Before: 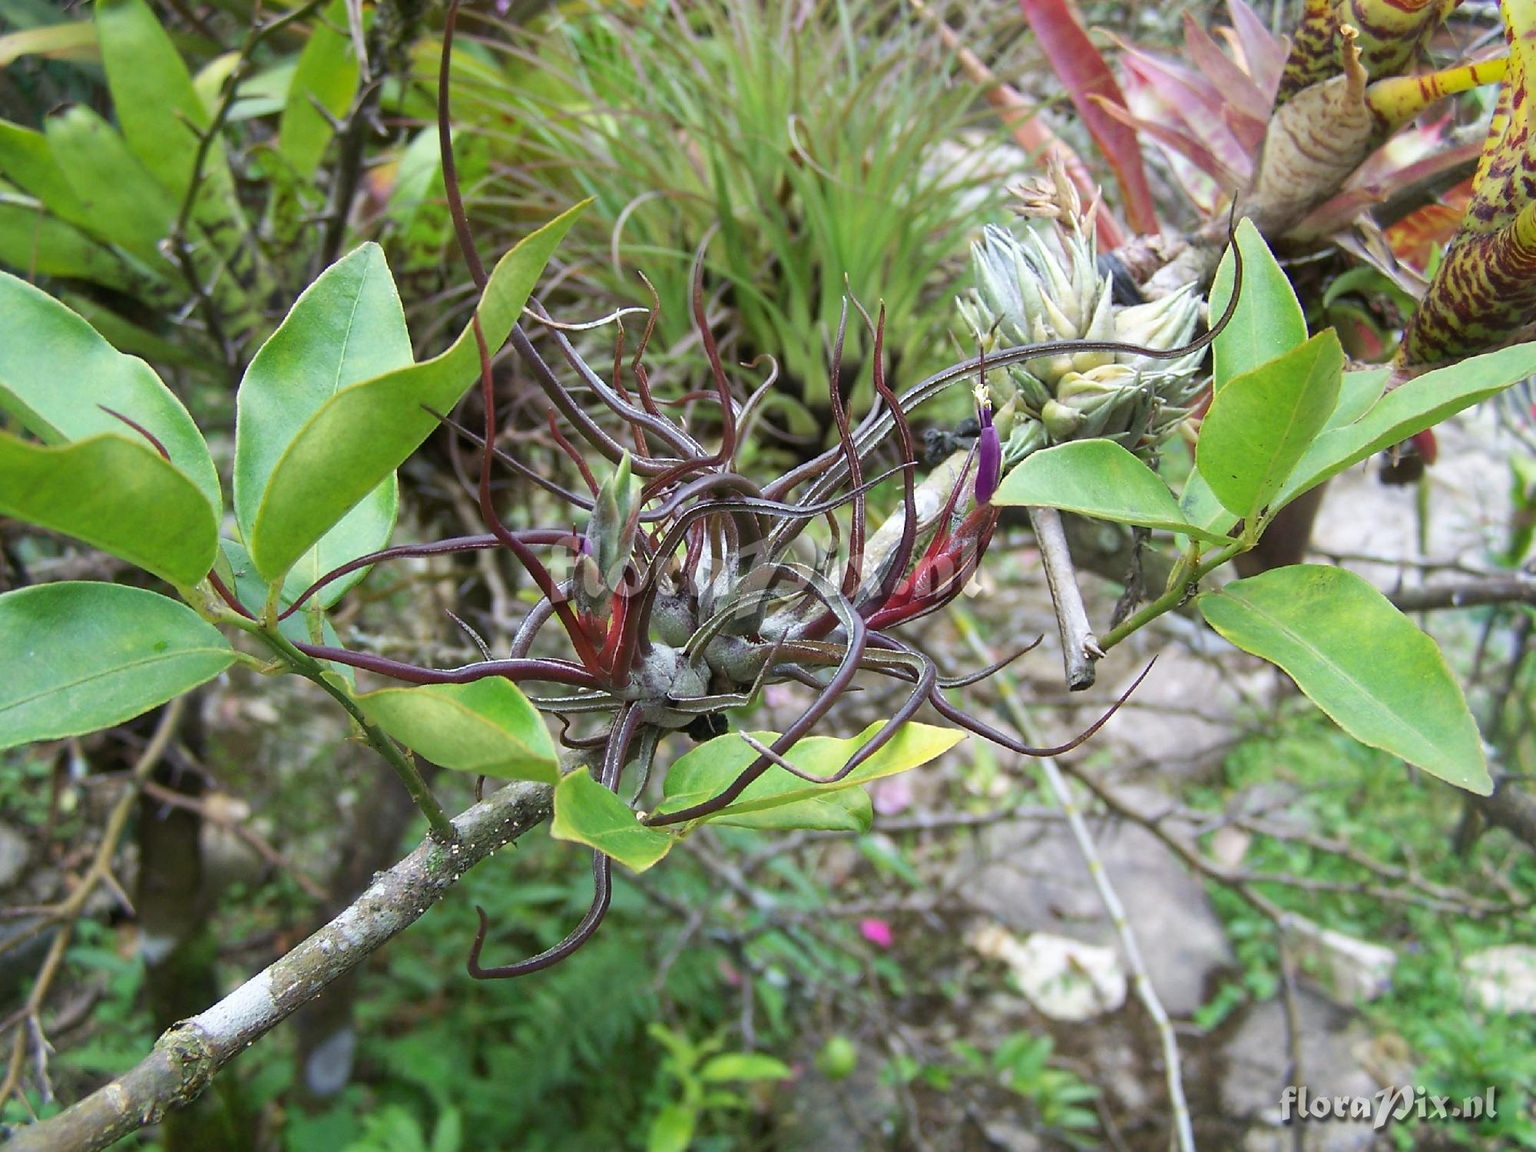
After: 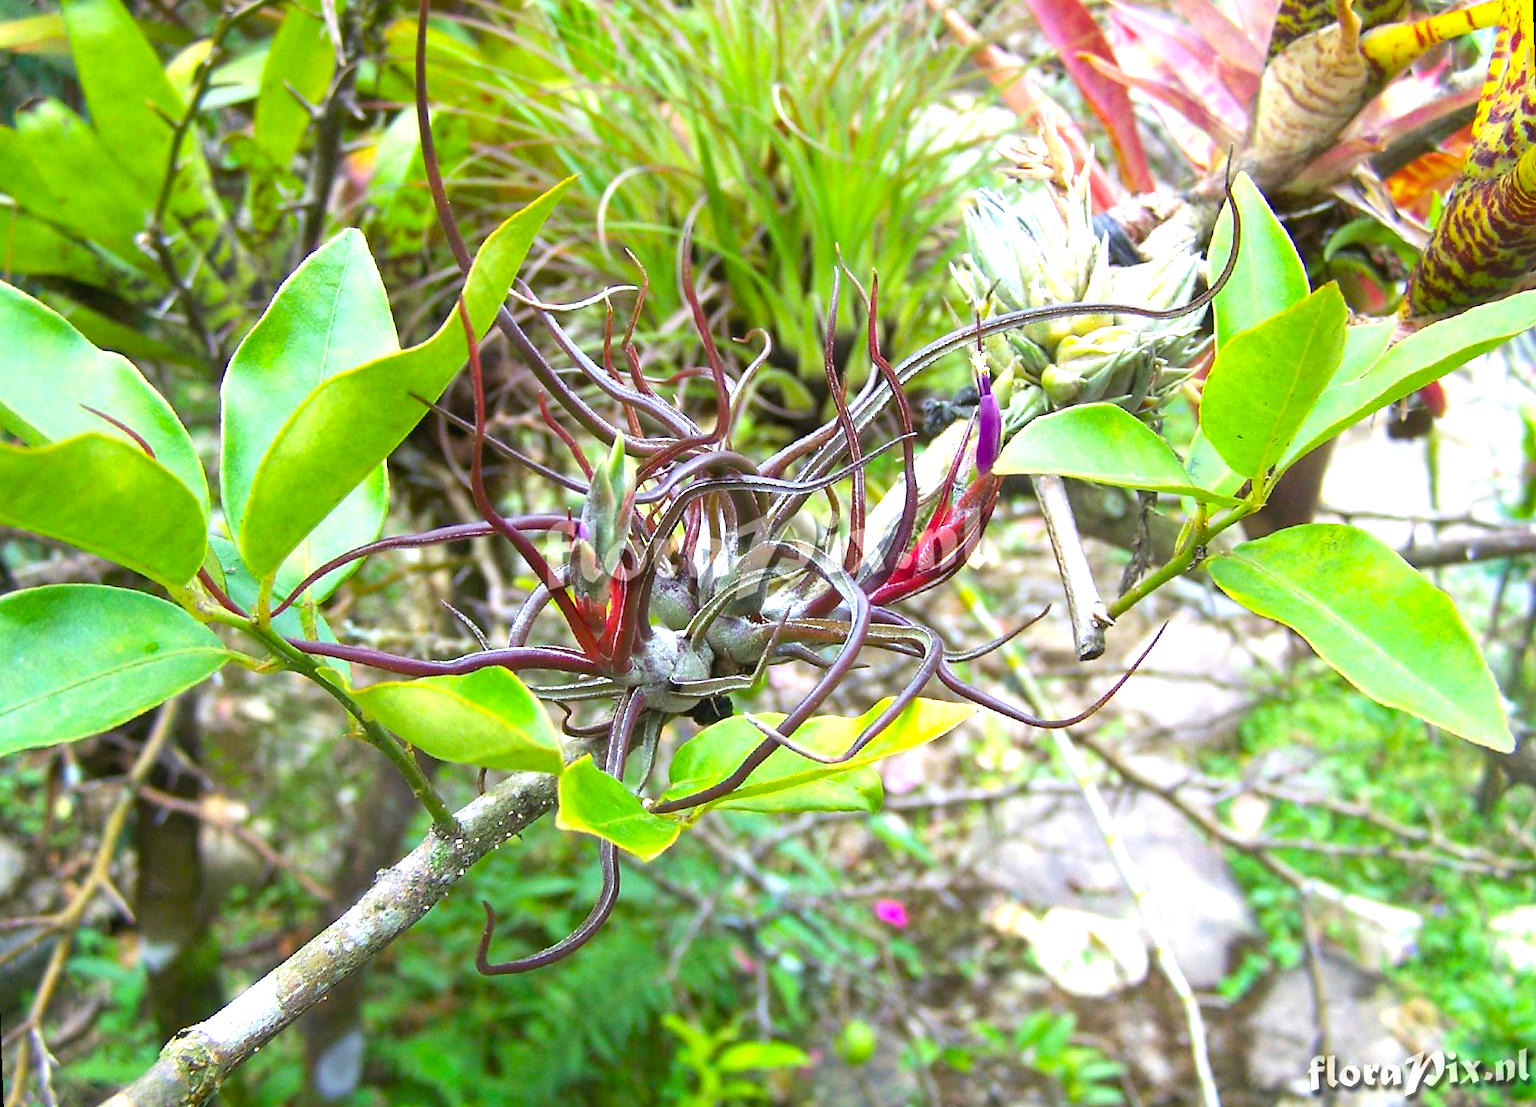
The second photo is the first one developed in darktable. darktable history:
rotate and perspective: rotation -2°, crop left 0.022, crop right 0.978, crop top 0.049, crop bottom 0.951
color zones: mix -62.47%
color balance rgb: perceptual saturation grading › global saturation 30%, global vibrance 20%
exposure: exposure 0.95 EV, compensate highlight preservation false
